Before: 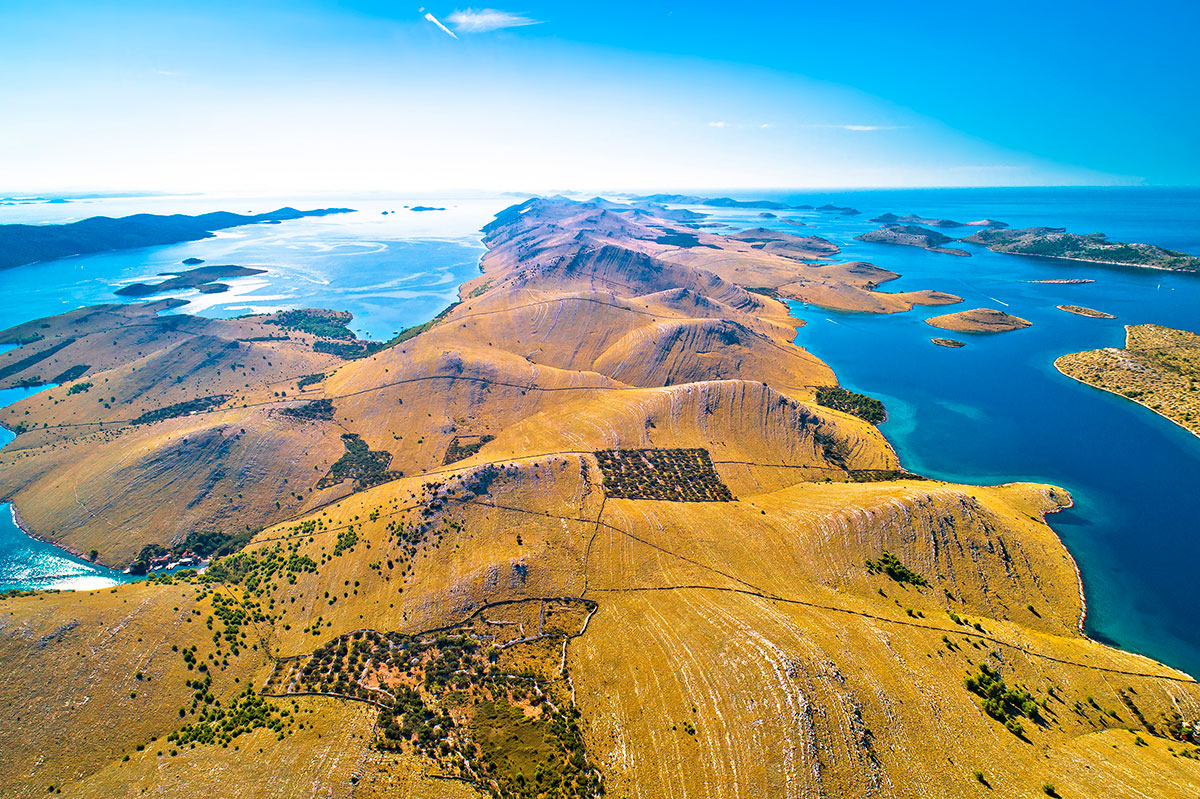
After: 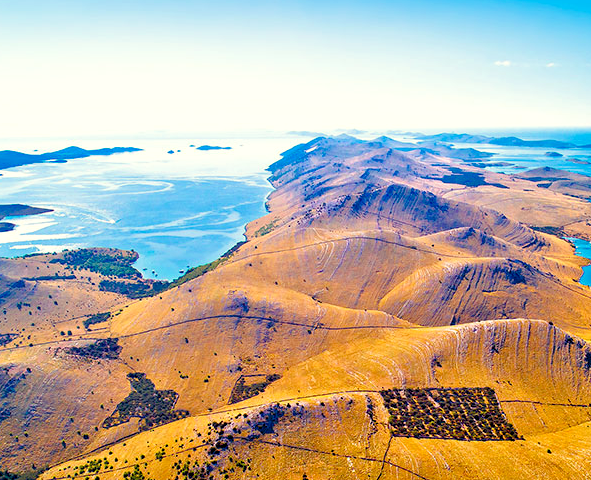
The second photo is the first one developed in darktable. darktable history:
crop: left 17.835%, top 7.675%, right 32.881%, bottom 32.213%
color balance rgb: shadows lift › luminance -21.66%, shadows lift › chroma 8.98%, shadows lift › hue 283.37°, power › chroma 1.05%, power › hue 25.59°, highlights gain › luminance 6.08%, highlights gain › chroma 2.55%, highlights gain › hue 90°, global offset › luminance -0.87%, perceptual saturation grading › global saturation 25%, perceptual saturation grading › highlights -28.39%, perceptual saturation grading › shadows 33.98%
